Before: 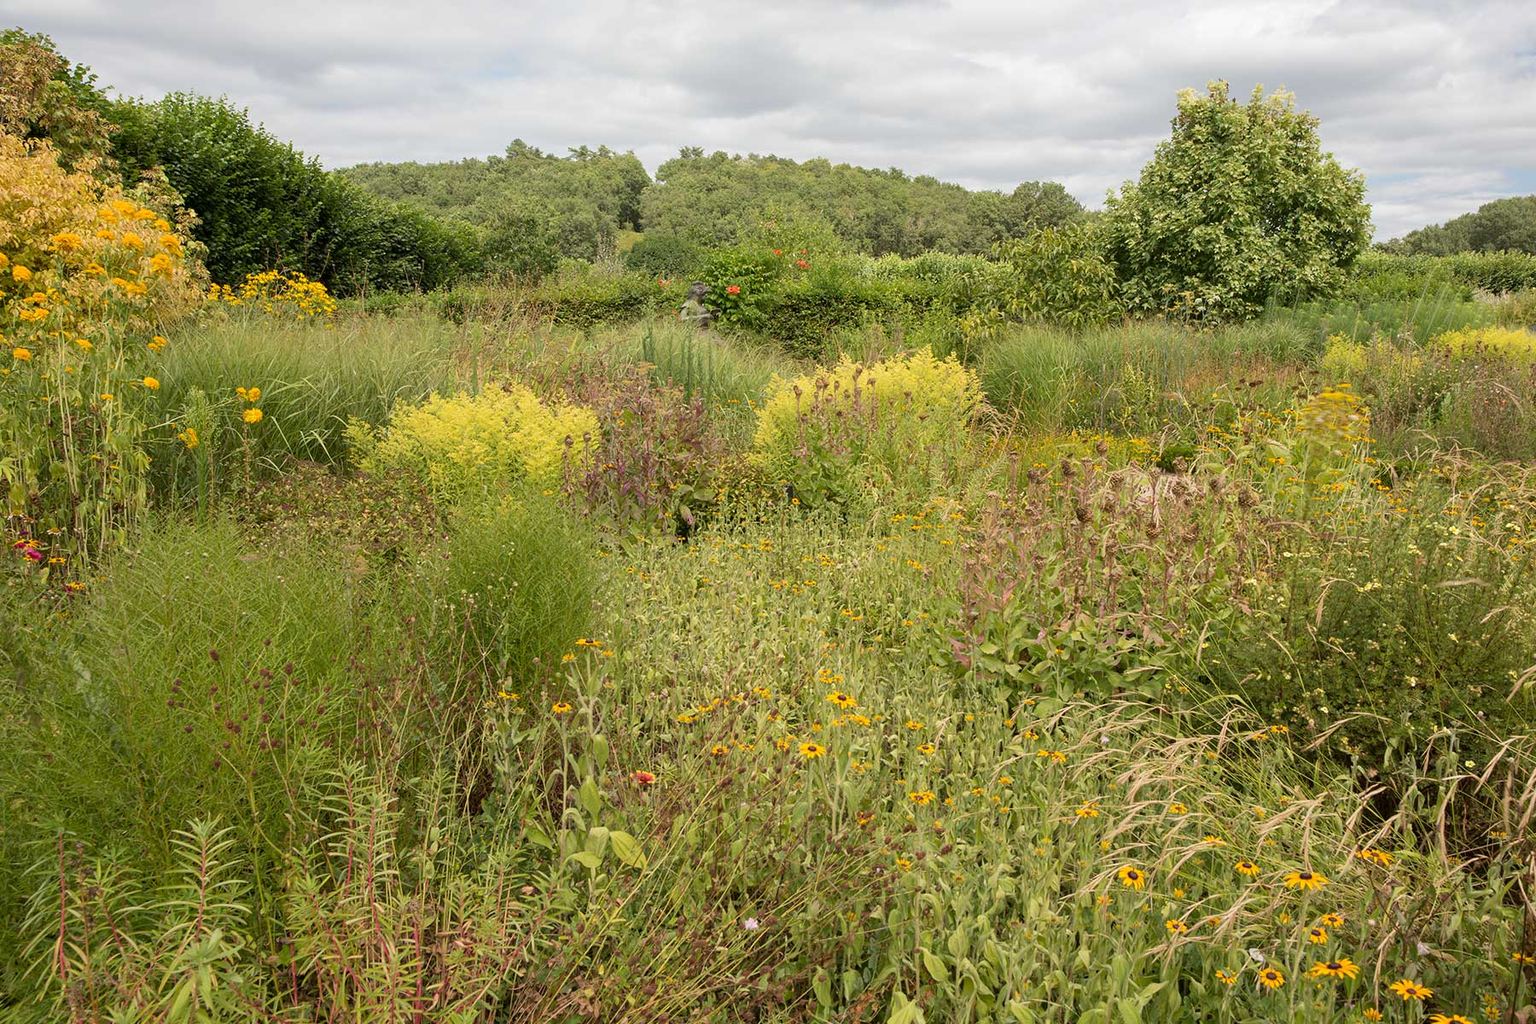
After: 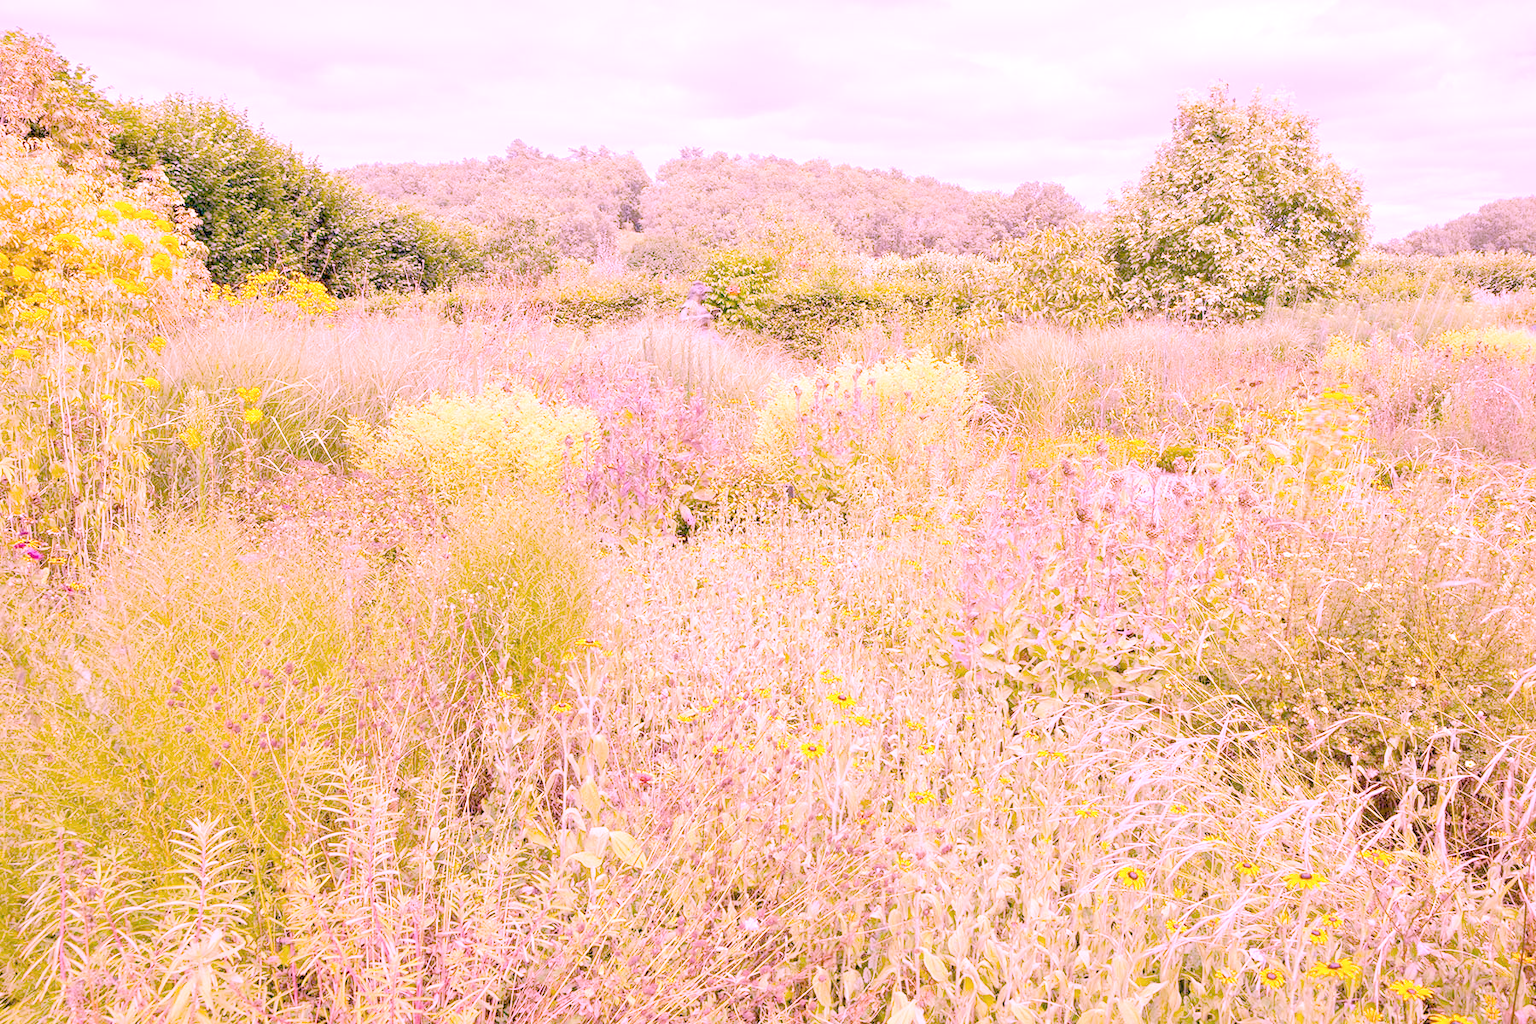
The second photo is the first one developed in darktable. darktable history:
local contrast: mode bilateral grid, contrast 20, coarseness 50, detail 120%, midtone range 0.2
raw chromatic aberrations: on, module defaults
contrast brightness saturation: saturation -0.05
color balance rgb: perceptual saturation grading › global saturation 25%, global vibrance 20%
exposure: black level correction 0.001, exposure 0.5 EV, compensate exposure bias true, compensate highlight preservation false
filmic rgb: black relative exposure -7.32 EV, white relative exposure 5.09 EV, hardness 3.2
highlight reconstruction: method reconstruct color, iterations 1, diameter of reconstruction 64 px
hot pixels: on, module defaults
lens correction: scale 1.01, crop 1, focal 100, aperture 2.8, distance 2.69, camera "Canon EOS RP", lens "Canon RF 100mm F2.8 L MACRO IS USM"
levels: mode automatic, black 0.023%, white 99.97%, levels [0.062, 0.494, 0.925]
white balance: red 1.803, blue 1.886
tone equalizer: -7 EV 0.15 EV, -6 EV 0.6 EV, -5 EV 1.15 EV, -4 EV 1.33 EV, -3 EV 1.15 EV, -2 EV 0.6 EV, -1 EV 0.15 EV, mask exposure compensation -0.5 EV
velvia: strength 15% | blend: blend mode lighten, opacity 100%; mask: uniform (no mask)
